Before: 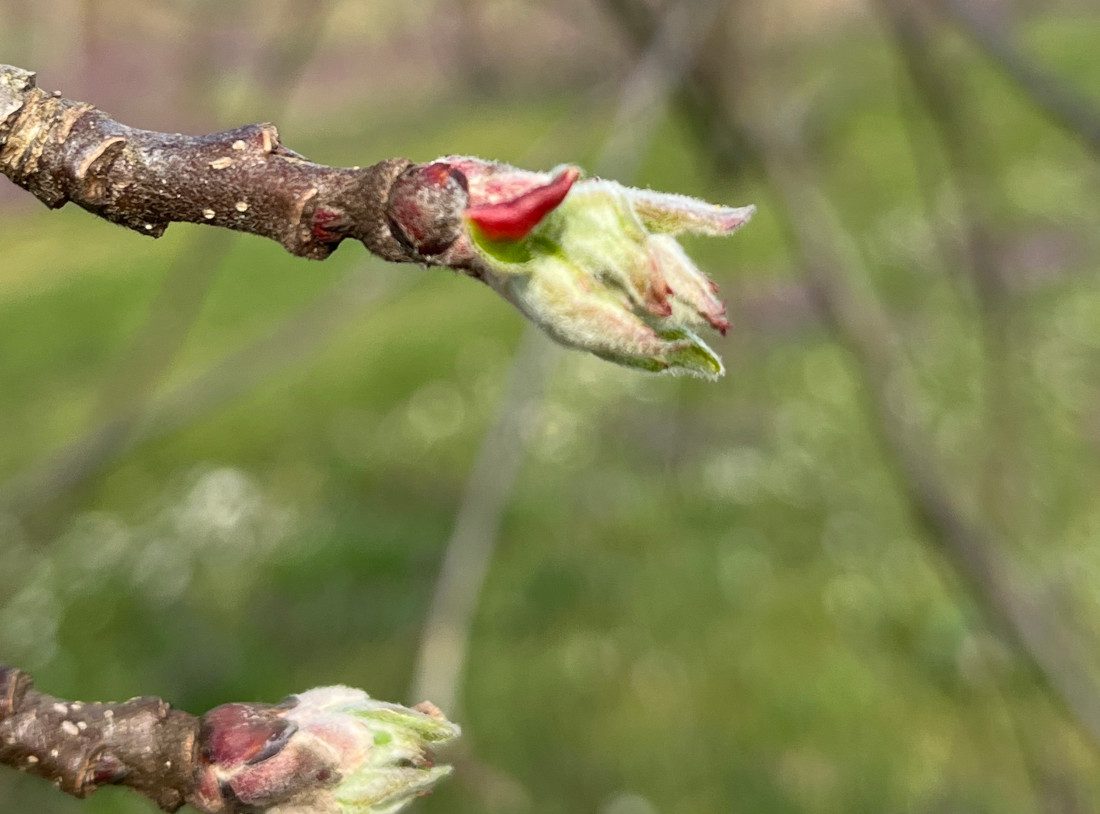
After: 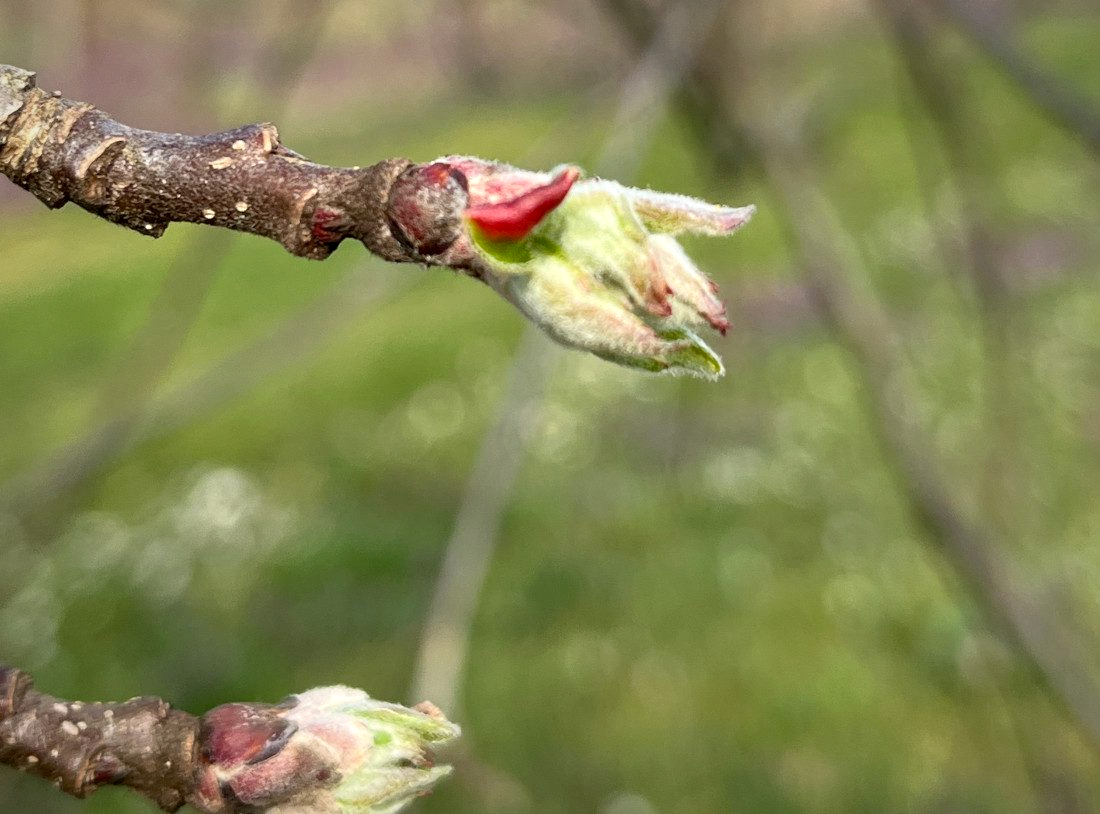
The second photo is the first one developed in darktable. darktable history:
exposure: black level correction 0.002, exposure 0.15 EV, compensate highlight preservation false
vignetting: fall-off start 80.87%, fall-off radius 61.59%, brightness -0.384, saturation 0.007, center (0, 0.007), automatic ratio true, width/height ratio 1.418
